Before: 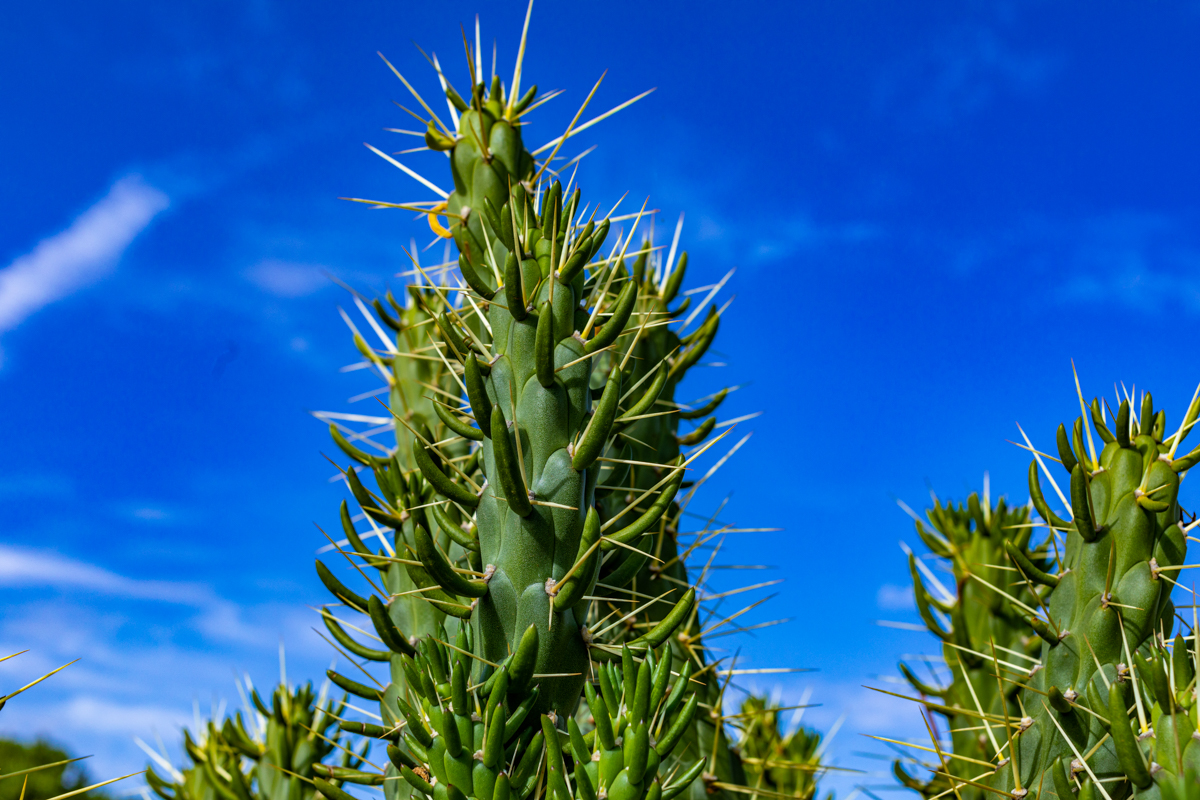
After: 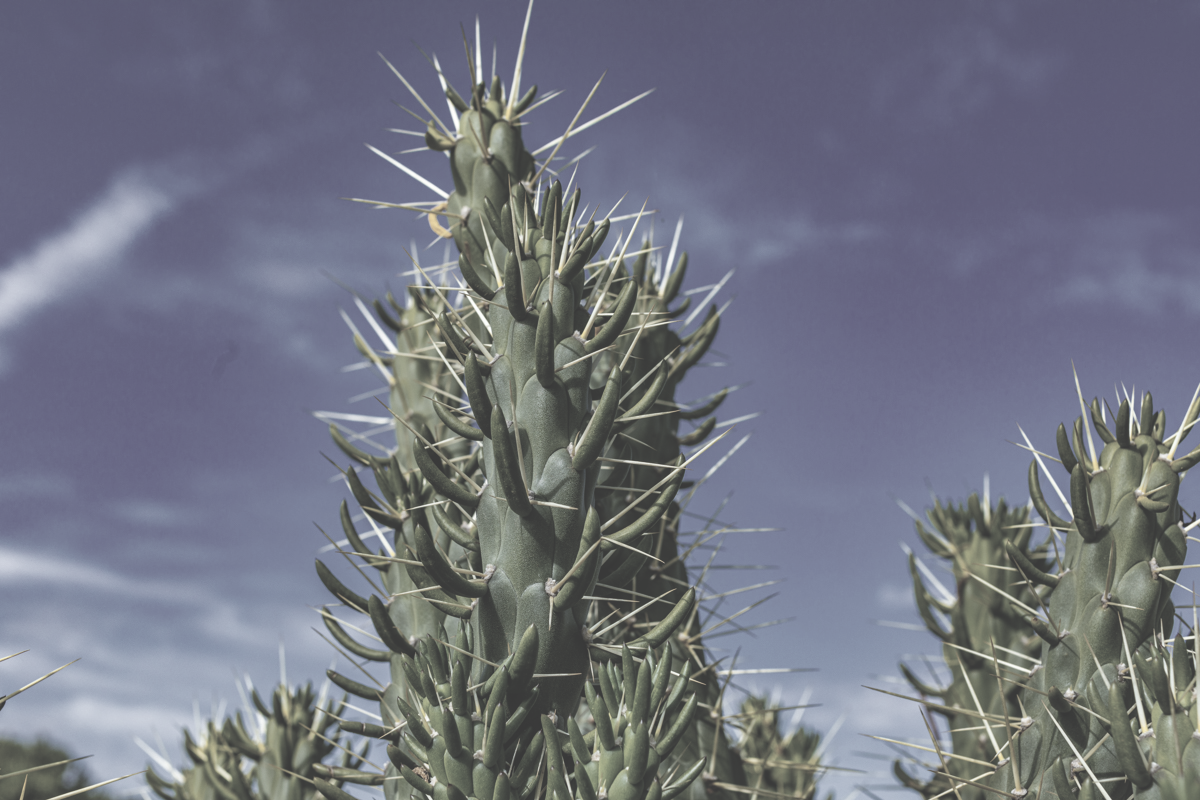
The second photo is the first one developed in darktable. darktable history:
color correction: saturation 0.2
white balance: red 0.978, blue 0.999
exposure: black level correction -0.041, exposure 0.064 EV, compensate highlight preservation false
color balance: output saturation 120%
